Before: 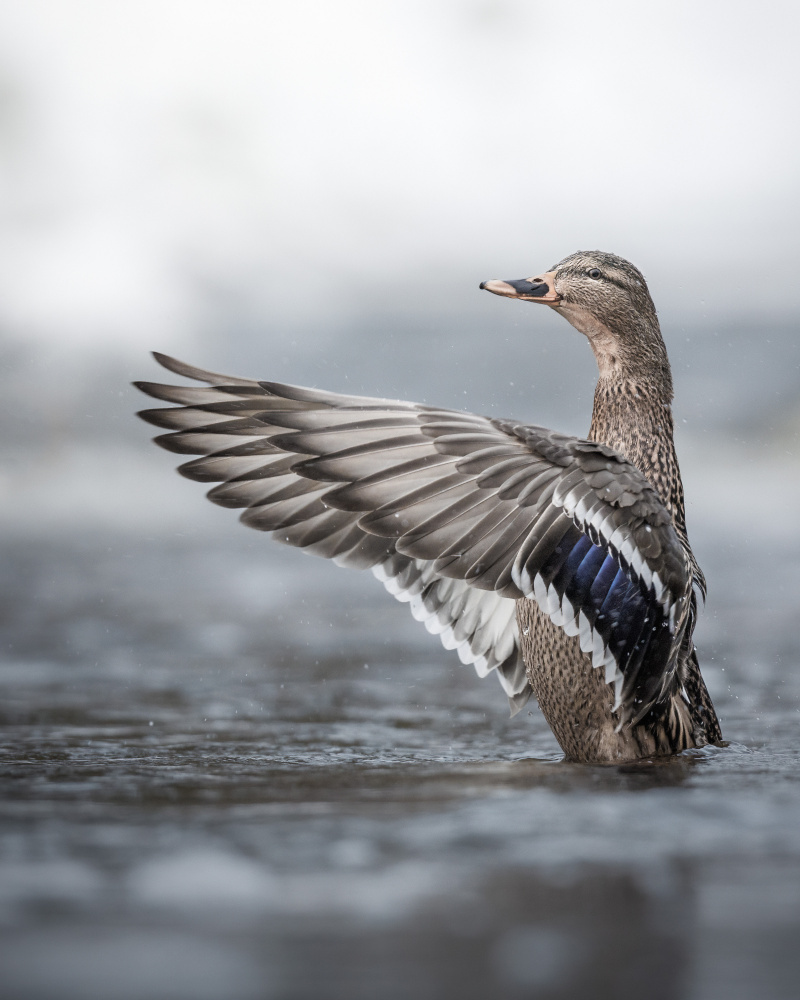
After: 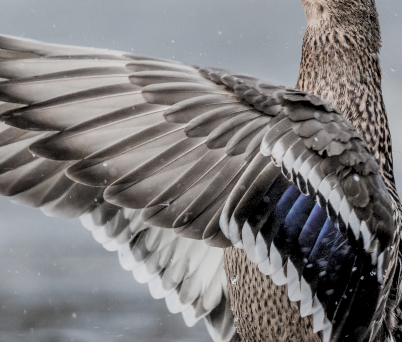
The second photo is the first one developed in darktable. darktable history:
crop: left 36.612%, top 35.176%, right 13.109%, bottom 30.618%
filmic rgb: black relative exposure -7.65 EV, white relative exposure 4.56 EV, hardness 3.61, add noise in highlights 0.001, color science v3 (2019), use custom middle-gray values true, iterations of high-quality reconstruction 0, contrast in highlights soft
local contrast: detail 130%
exposure: exposure 0.151 EV, compensate exposure bias true, compensate highlight preservation false
